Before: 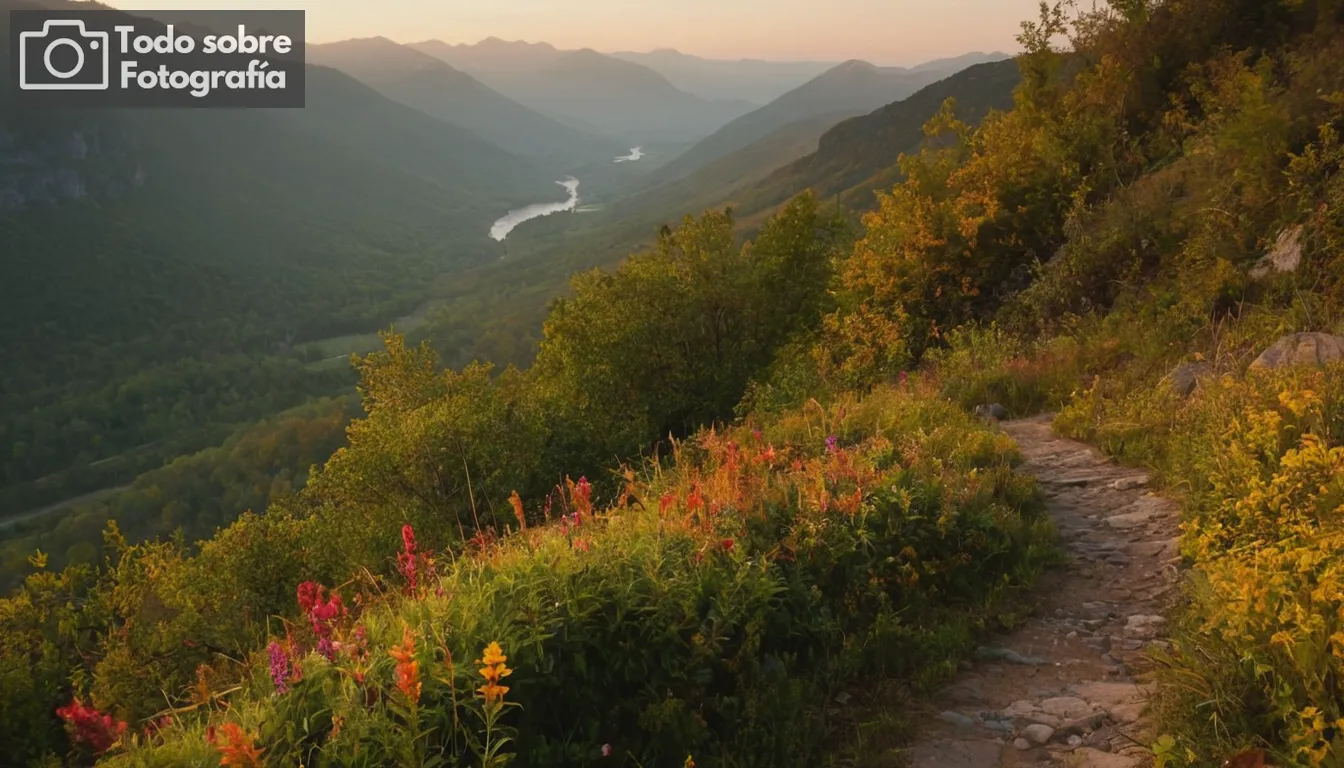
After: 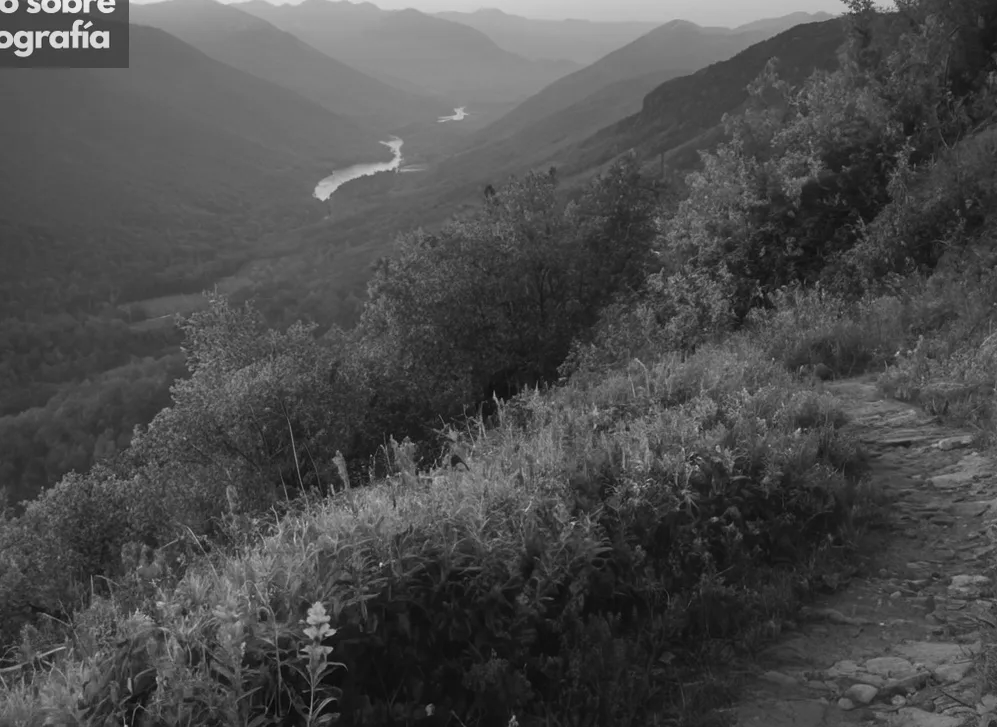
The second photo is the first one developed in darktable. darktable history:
crop and rotate: left 13.15%, top 5.251%, right 12.609%
monochrome: on, module defaults
